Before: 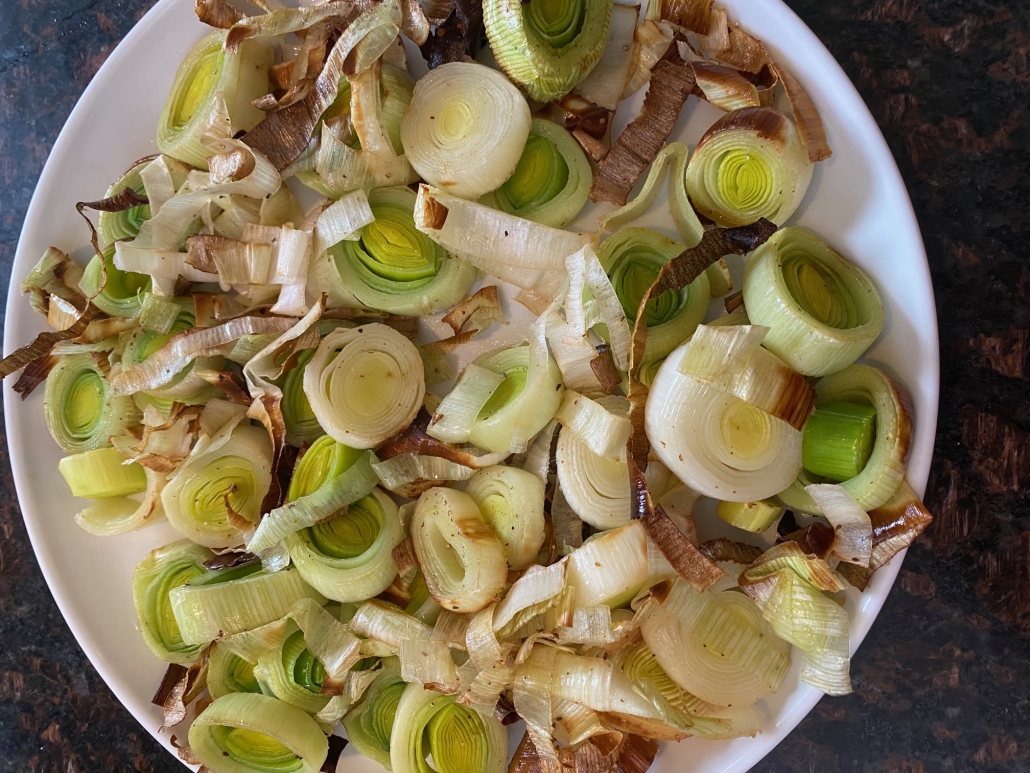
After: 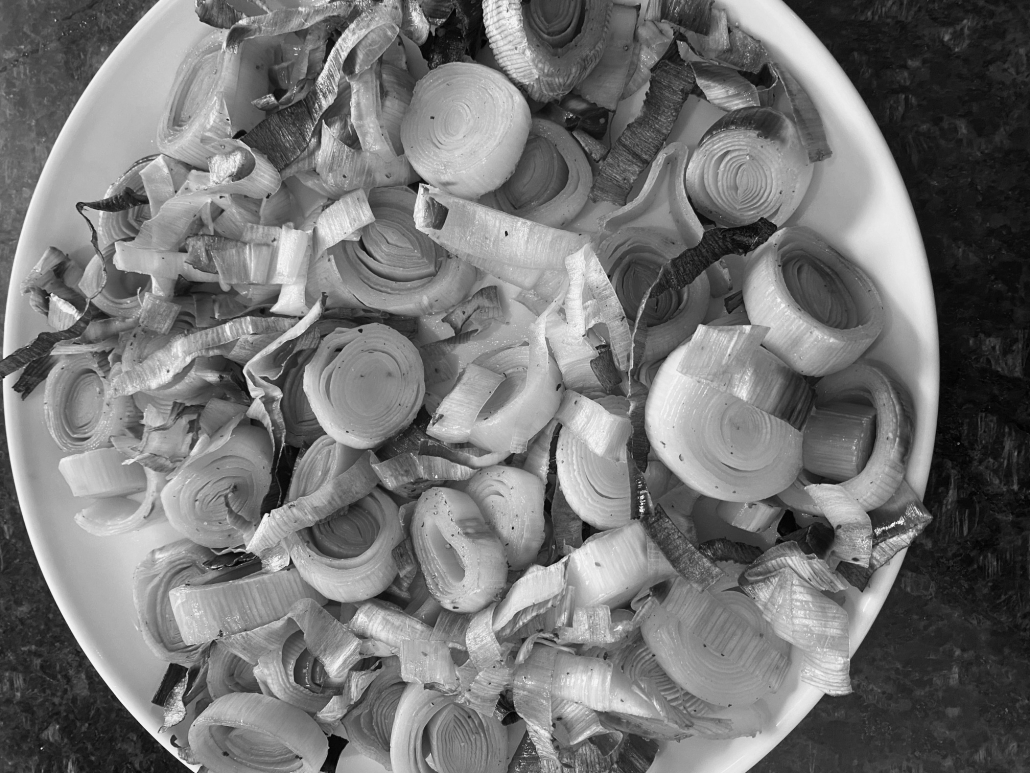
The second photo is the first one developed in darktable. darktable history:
color balance rgb: perceptual saturation grading › global saturation 20%, global vibrance 20%
base curve: curves: ch0 [(0, 0) (0.666, 0.806) (1, 1)]
color calibration: output gray [0.21, 0.42, 0.37, 0], gray › normalize channels true, illuminant same as pipeline (D50), adaptation XYZ, x 0.346, y 0.359, gamut compression 0
